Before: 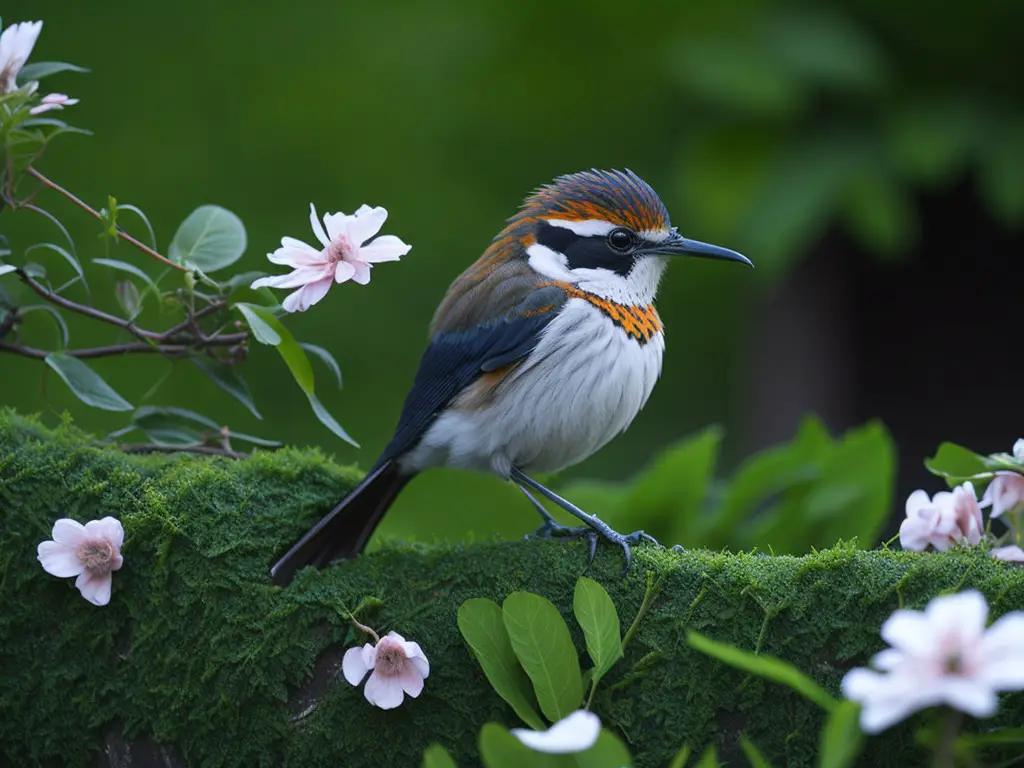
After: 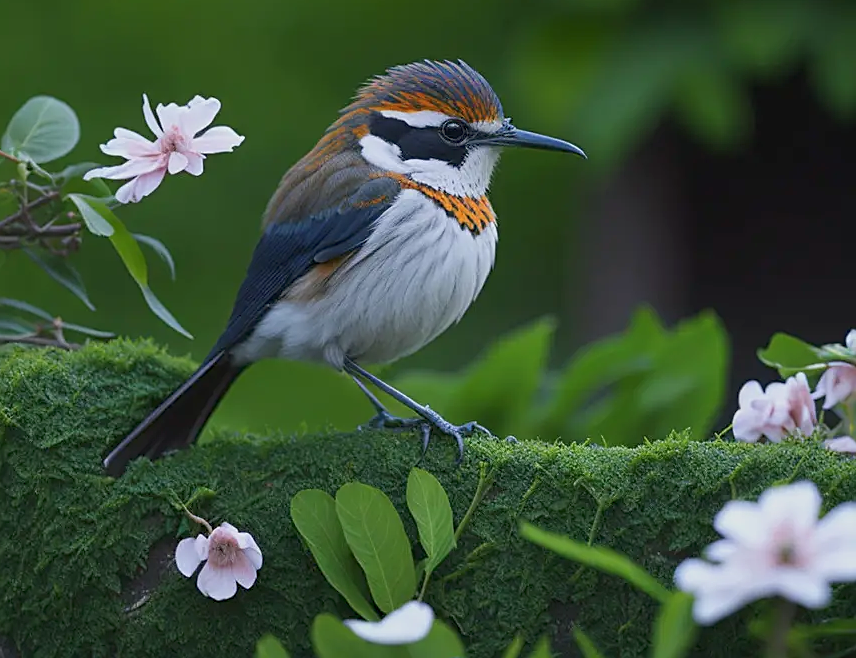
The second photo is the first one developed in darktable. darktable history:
sharpen: on, module defaults
crop: left 16.315%, top 14.246%
color balance rgb: perceptual saturation grading › global saturation -0.31%, global vibrance -8%, contrast -13%, saturation formula JzAzBz (2021)
